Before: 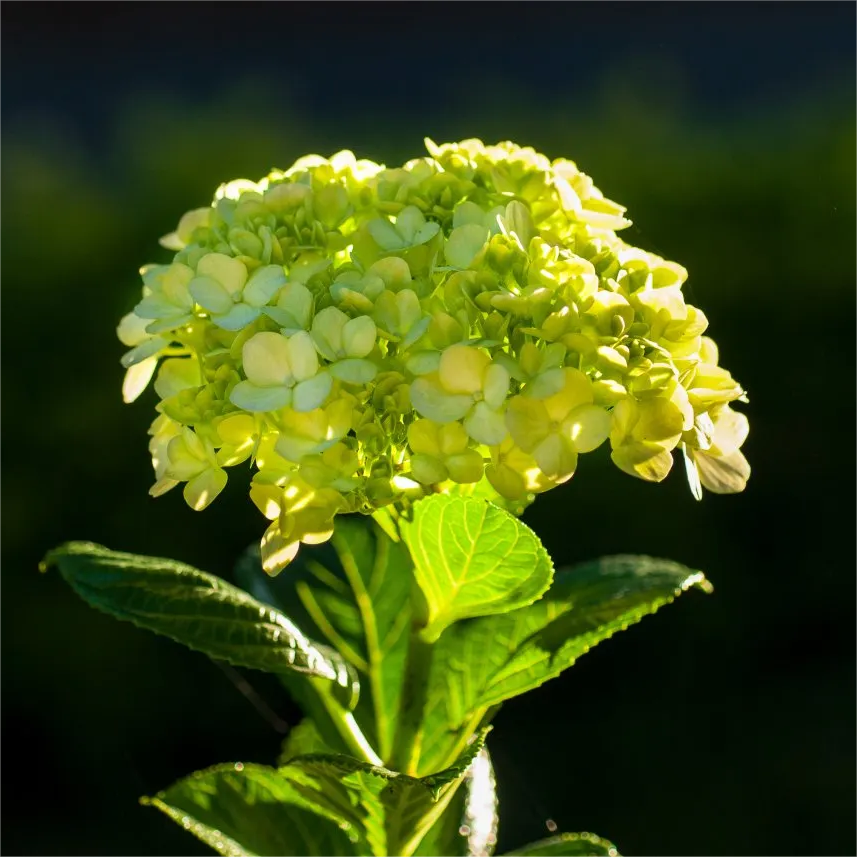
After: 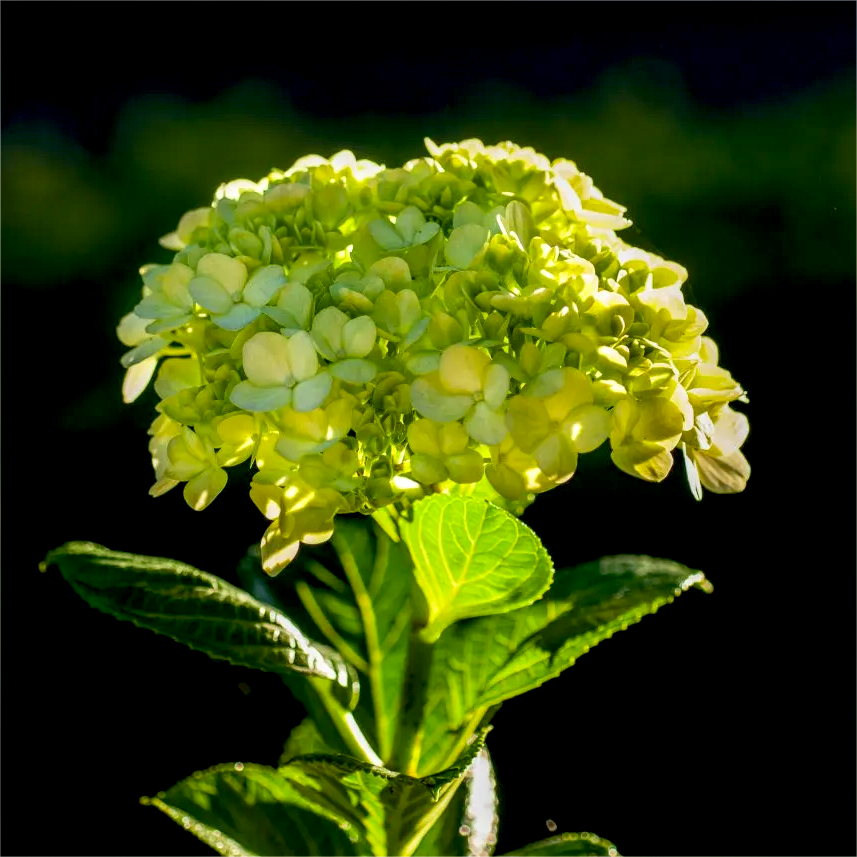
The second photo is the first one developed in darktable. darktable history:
local contrast: detail 130%
exposure: black level correction 0.012, compensate highlight preservation false
